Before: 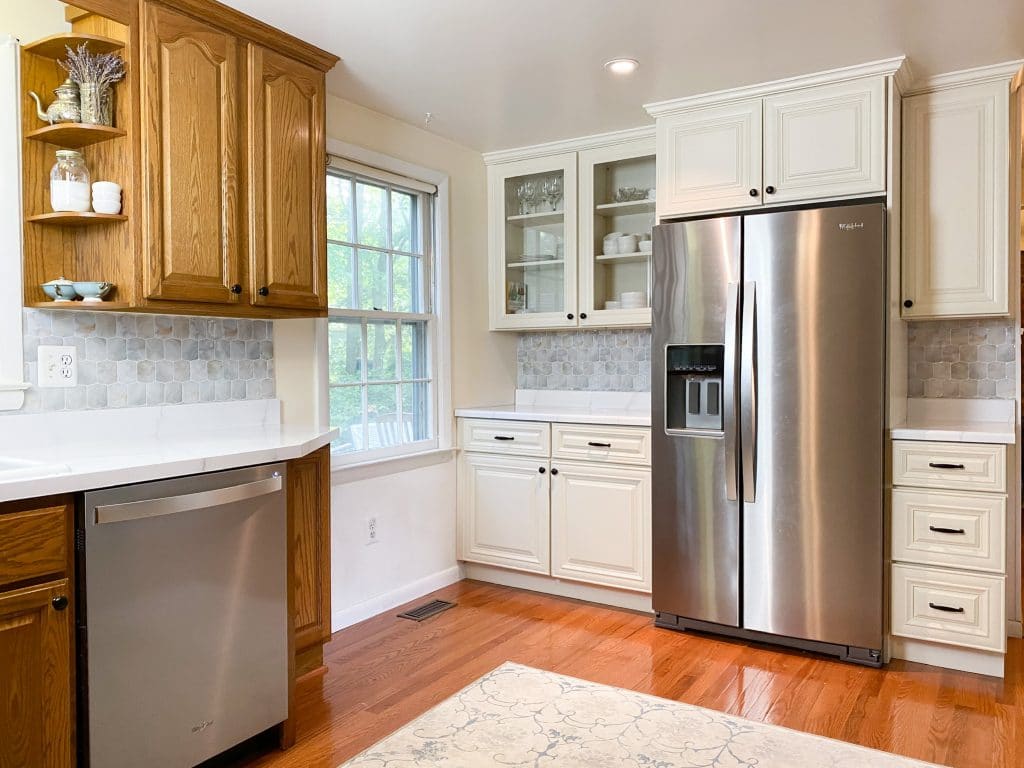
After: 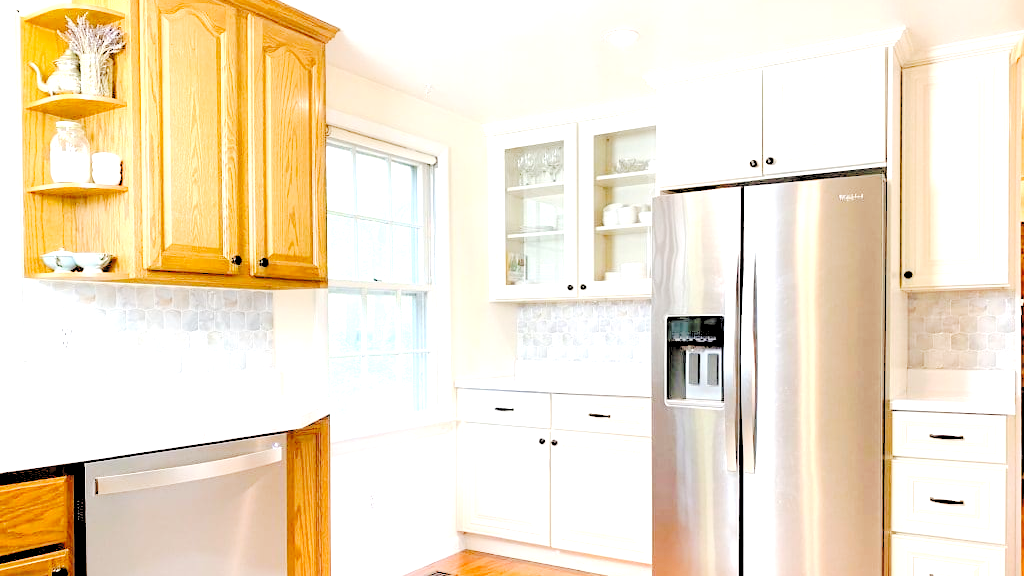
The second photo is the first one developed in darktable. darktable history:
crop: top 3.857%, bottom 21.132%
rgb levels: levels [[0.027, 0.429, 0.996], [0, 0.5, 1], [0, 0.5, 1]]
exposure: black level correction 0, exposure 1.2 EV, compensate exposure bias true, compensate highlight preservation false
tone curve: curves: ch0 [(0, 0) (0.003, 0.039) (0.011, 0.042) (0.025, 0.048) (0.044, 0.058) (0.069, 0.071) (0.1, 0.089) (0.136, 0.114) (0.177, 0.146) (0.224, 0.199) (0.277, 0.27) (0.335, 0.364) (0.399, 0.47) (0.468, 0.566) (0.543, 0.643) (0.623, 0.73) (0.709, 0.8) (0.801, 0.863) (0.898, 0.925) (1, 1)], preserve colors none
